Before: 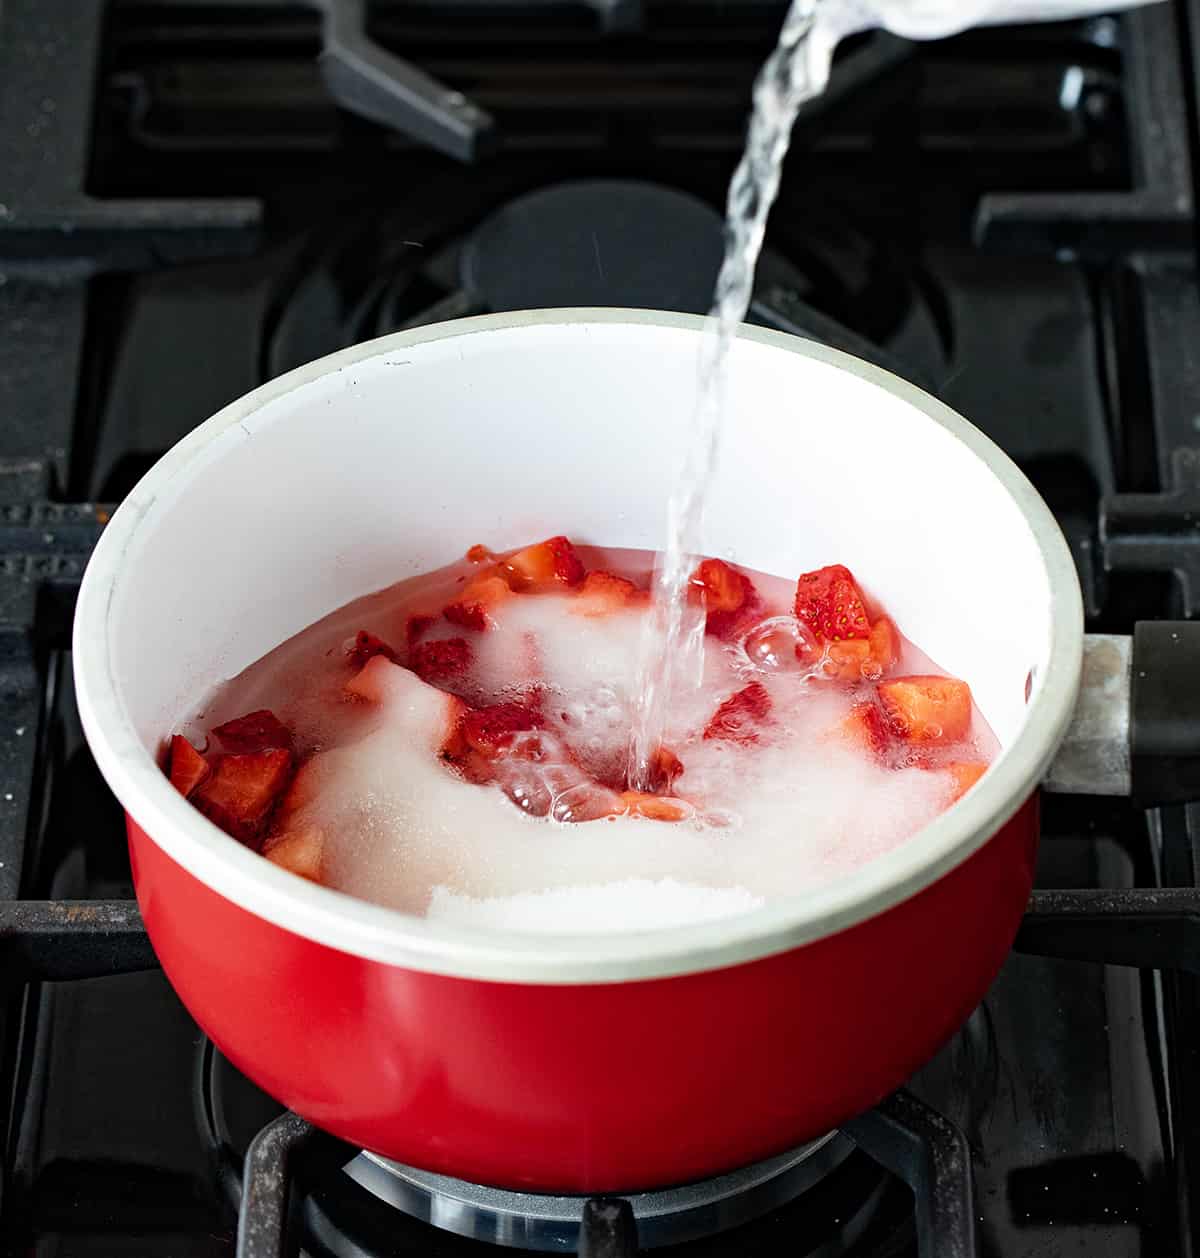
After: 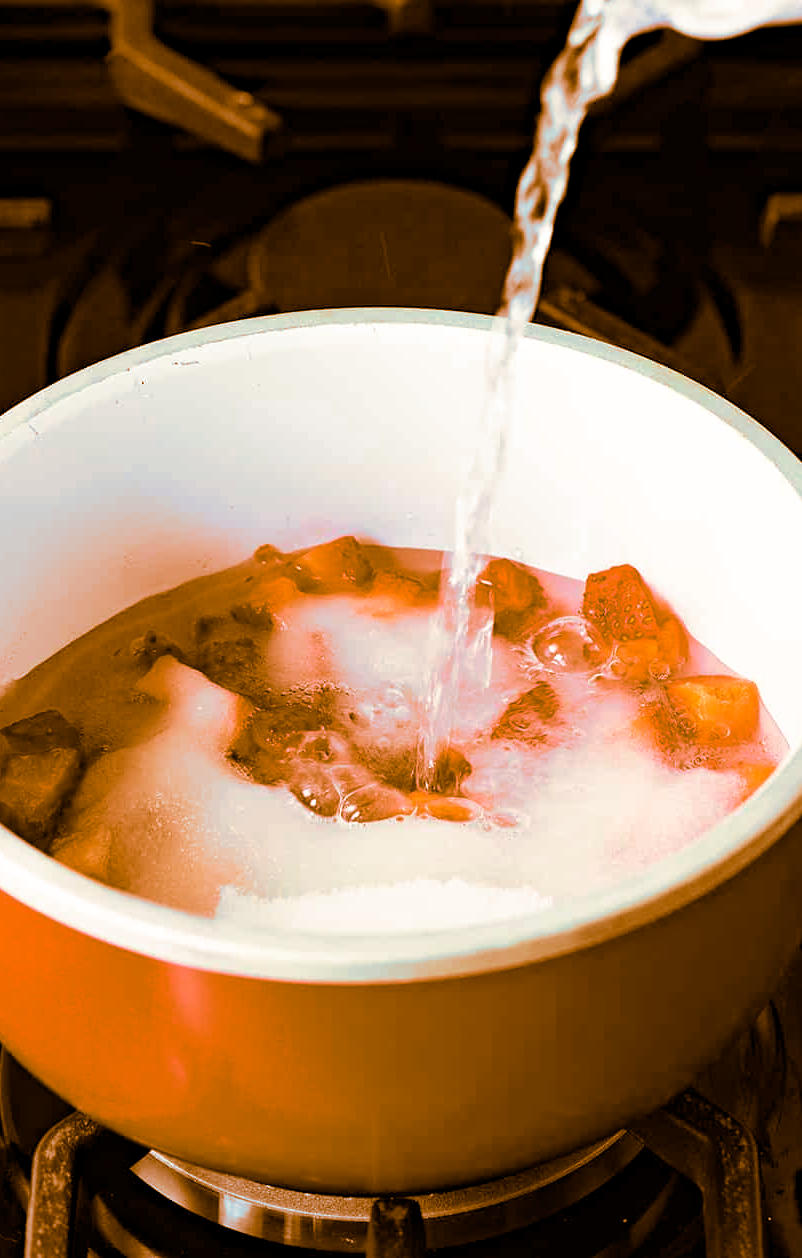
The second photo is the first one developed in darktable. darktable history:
color balance rgb: perceptual saturation grading › global saturation 10%, global vibrance 10%
haze removal: compatibility mode true, adaptive false
crop and rotate: left 17.732%, right 15.423%
split-toning: shadows › hue 26°, shadows › saturation 0.92, highlights › hue 40°, highlights › saturation 0.92, balance -63, compress 0%
